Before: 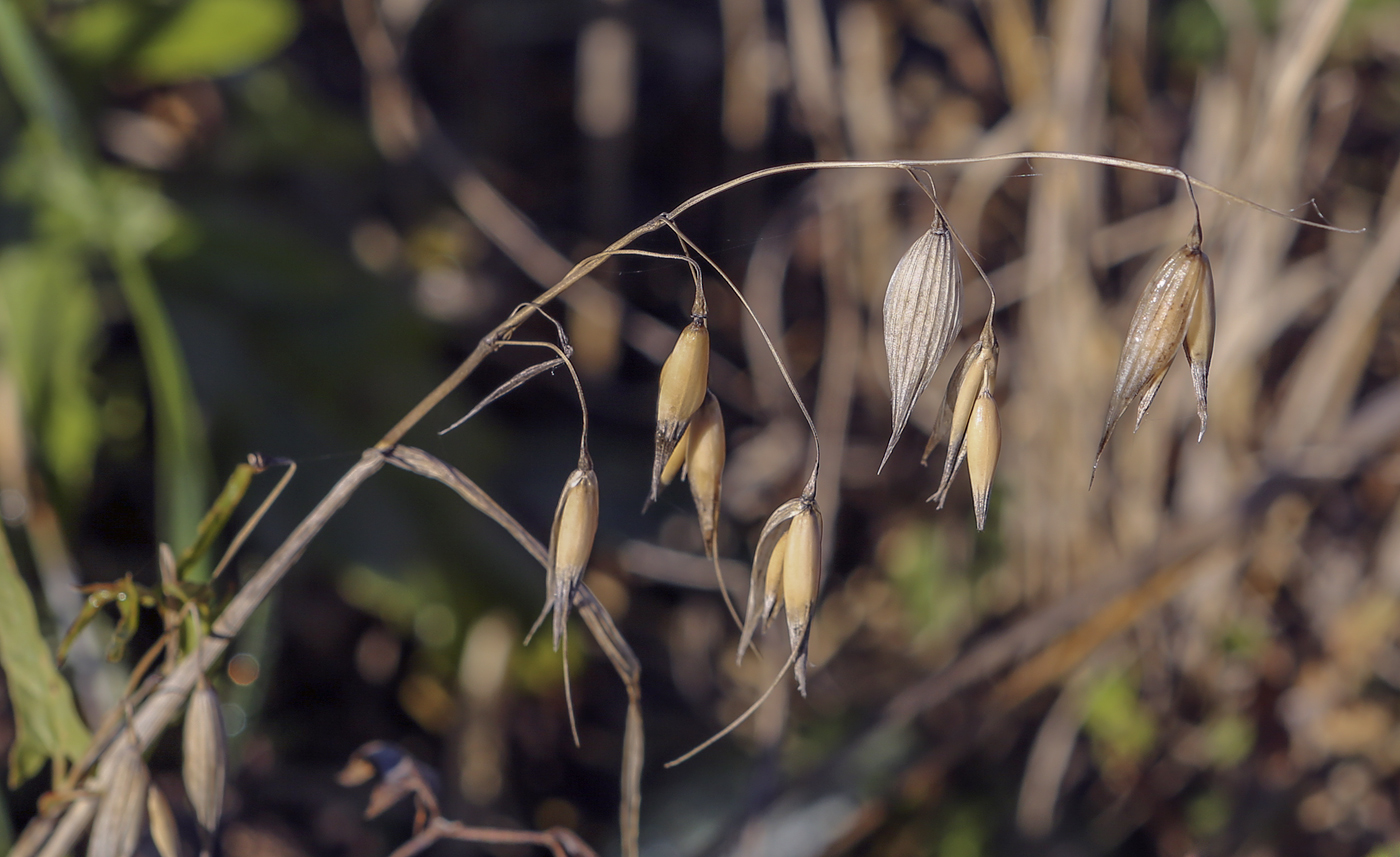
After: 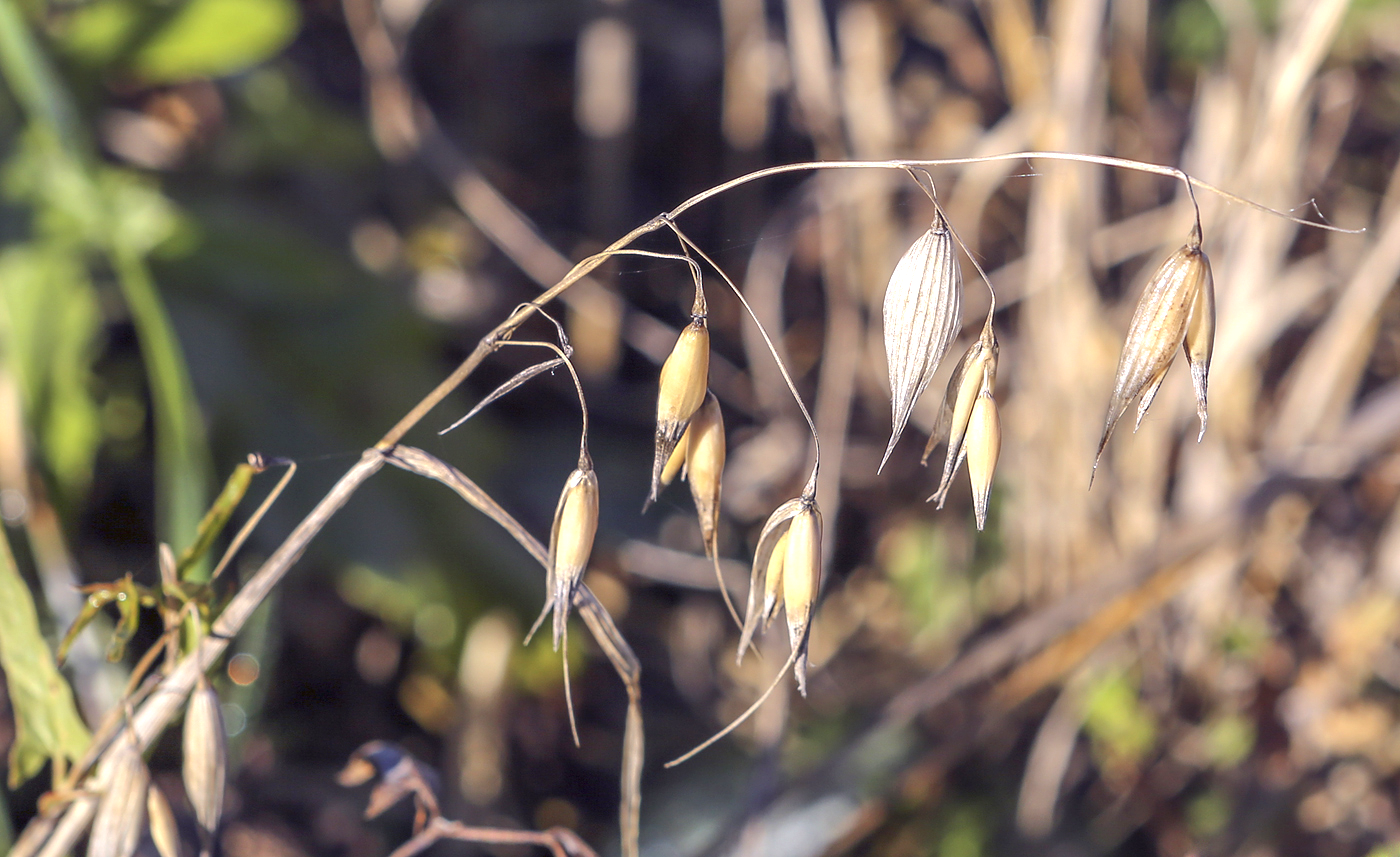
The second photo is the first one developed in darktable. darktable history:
color balance rgb: global vibrance -1%, saturation formula JzAzBz (2021)
exposure: black level correction 0, exposure 1.2 EV, compensate exposure bias true, compensate highlight preservation false
